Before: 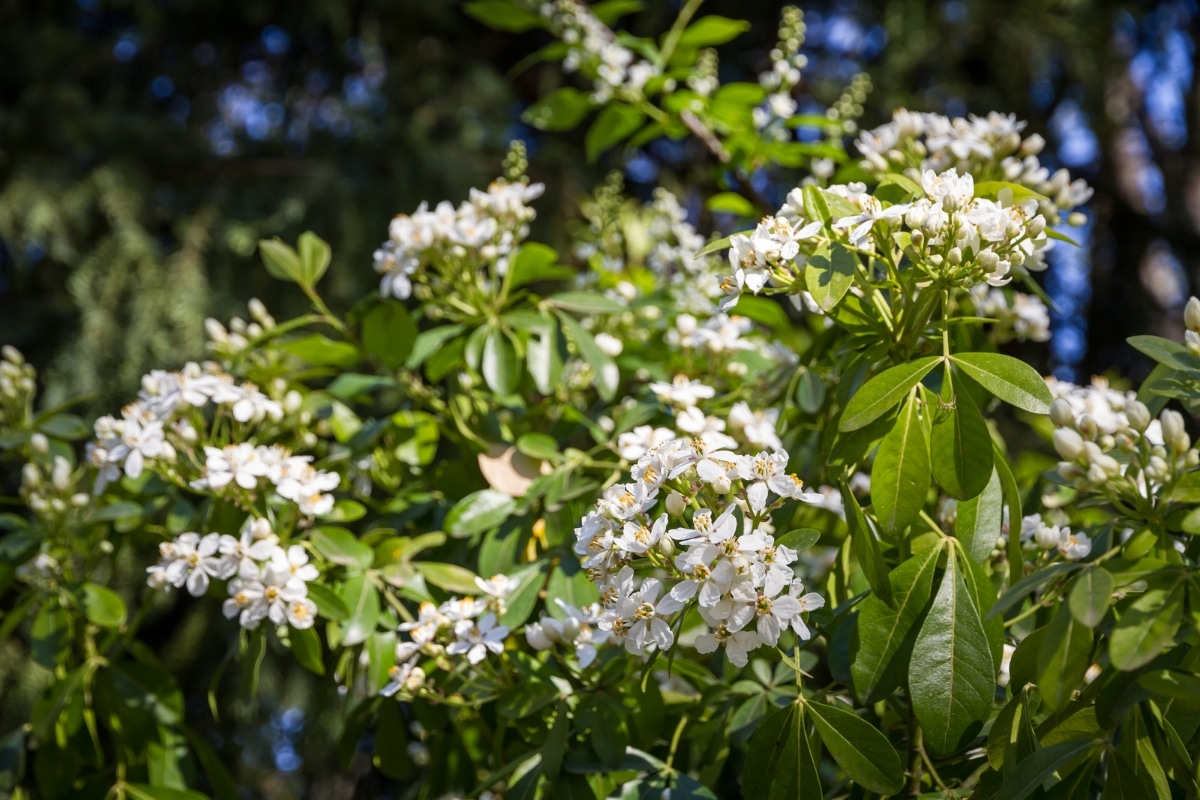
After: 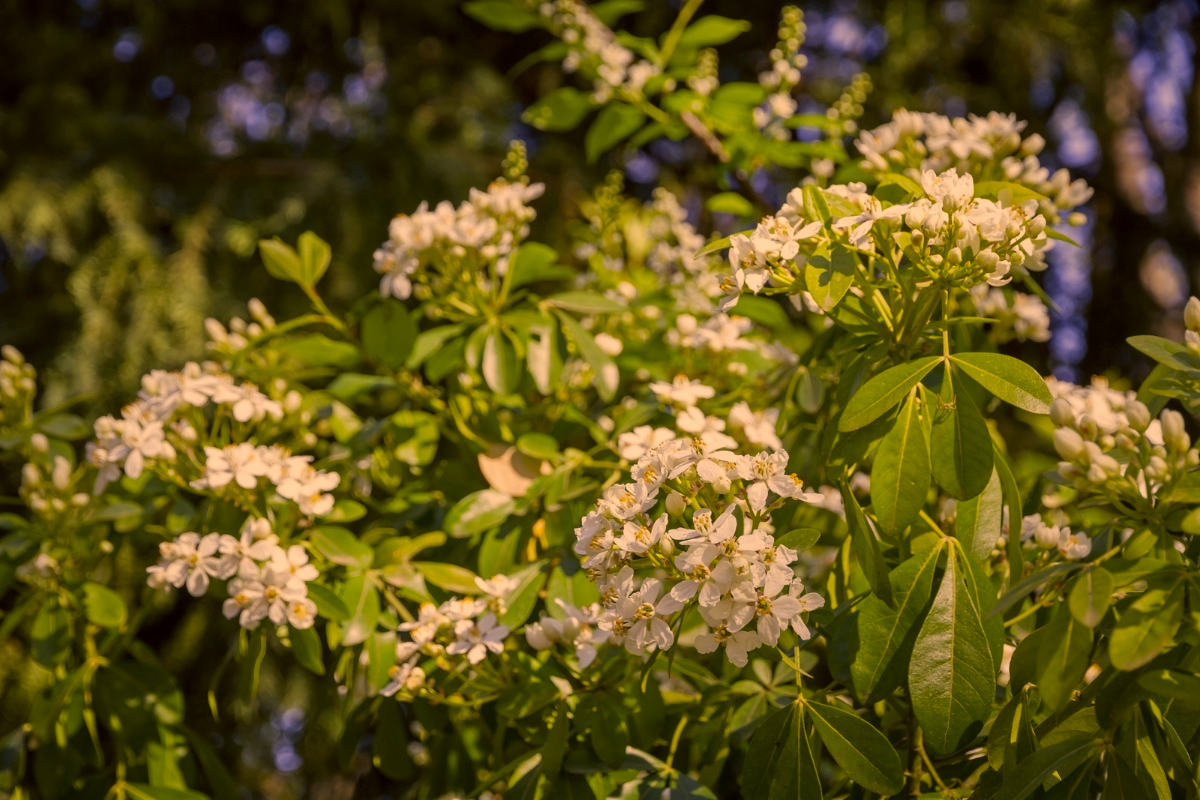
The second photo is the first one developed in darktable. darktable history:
color correction: highlights a* 17.94, highlights b* 35.39, shadows a* 1.48, shadows b* 6.42, saturation 1.01
tone equalizer: -8 EV 0.25 EV, -7 EV 0.417 EV, -6 EV 0.417 EV, -5 EV 0.25 EV, -3 EV -0.25 EV, -2 EV -0.417 EV, -1 EV -0.417 EV, +0 EV -0.25 EV, edges refinement/feathering 500, mask exposure compensation -1.57 EV, preserve details guided filter
